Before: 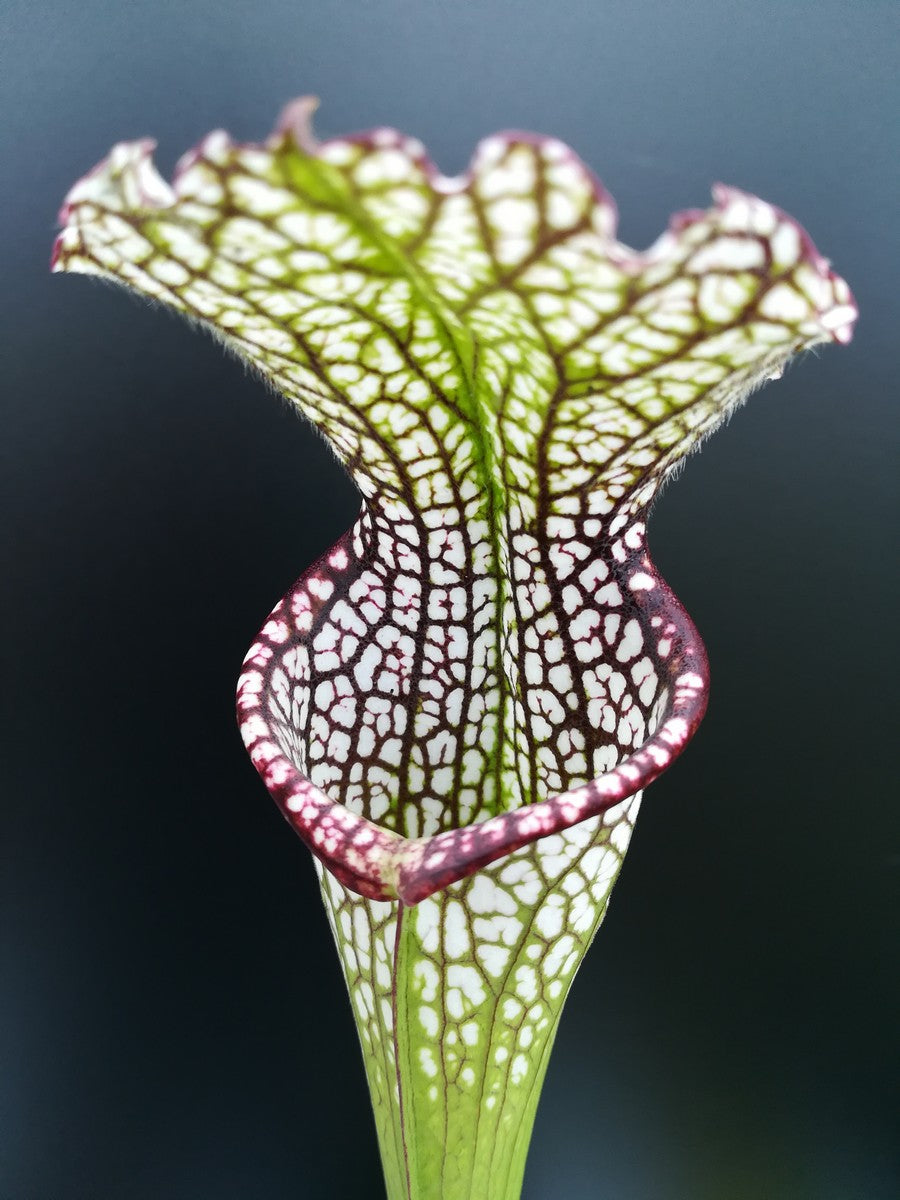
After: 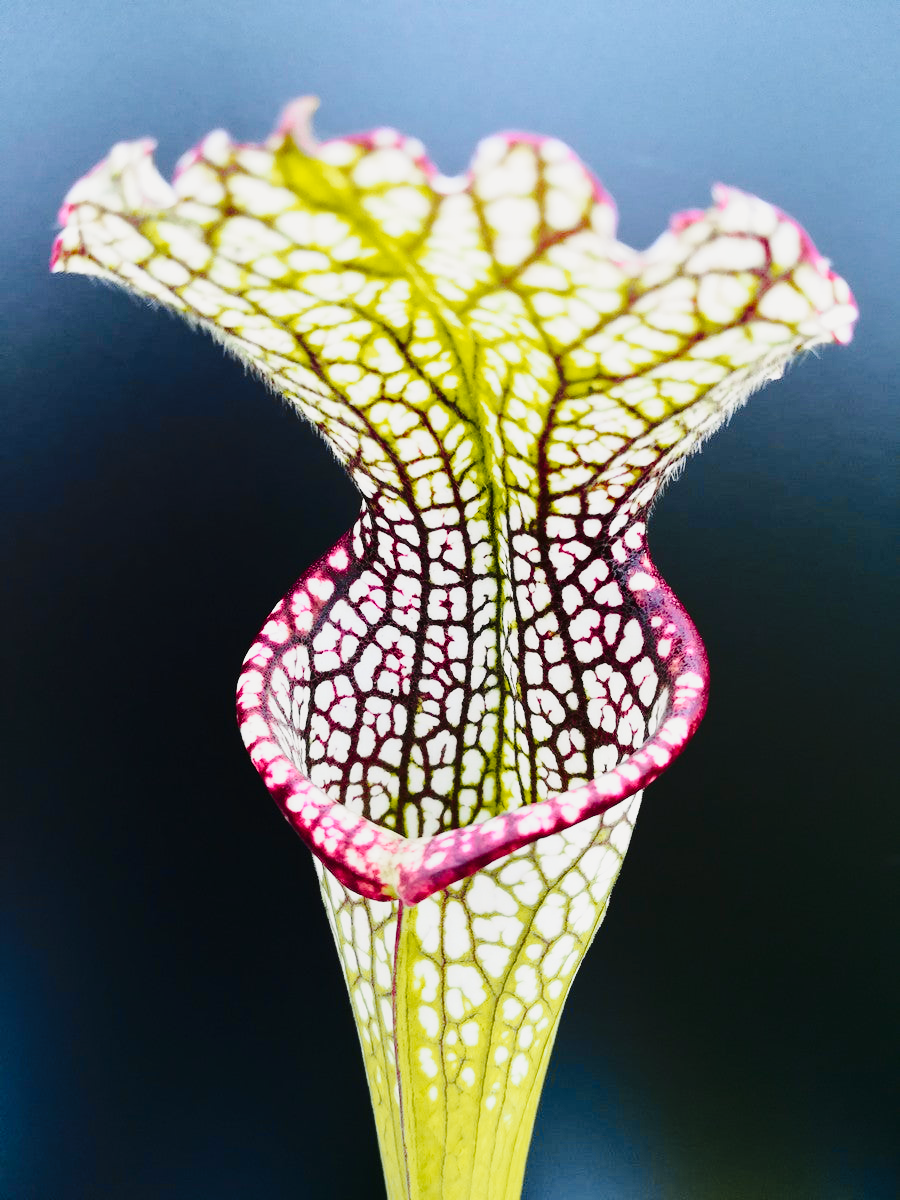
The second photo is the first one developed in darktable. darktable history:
base curve: curves: ch0 [(0, 0) (0.028, 0.03) (0.121, 0.232) (0.46, 0.748) (0.859, 0.968) (1, 1)], preserve colors none
tone curve: curves: ch0 [(0, 0) (0.23, 0.189) (0.486, 0.52) (0.822, 0.825) (0.994, 0.955)]; ch1 [(0, 0) (0.226, 0.261) (0.379, 0.442) (0.469, 0.468) (0.495, 0.498) (0.514, 0.509) (0.561, 0.603) (0.59, 0.656) (1, 1)]; ch2 [(0, 0) (0.269, 0.299) (0.459, 0.43) (0.498, 0.5) (0.523, 0.52) (0.586, 0.569) (0.635, 0.617) (0.659, 0.681) (0.718, 0.764) (1, 1)], color space Lab, independent channels, preserve colors none
contrast brightness saturation: contrast 0.05
